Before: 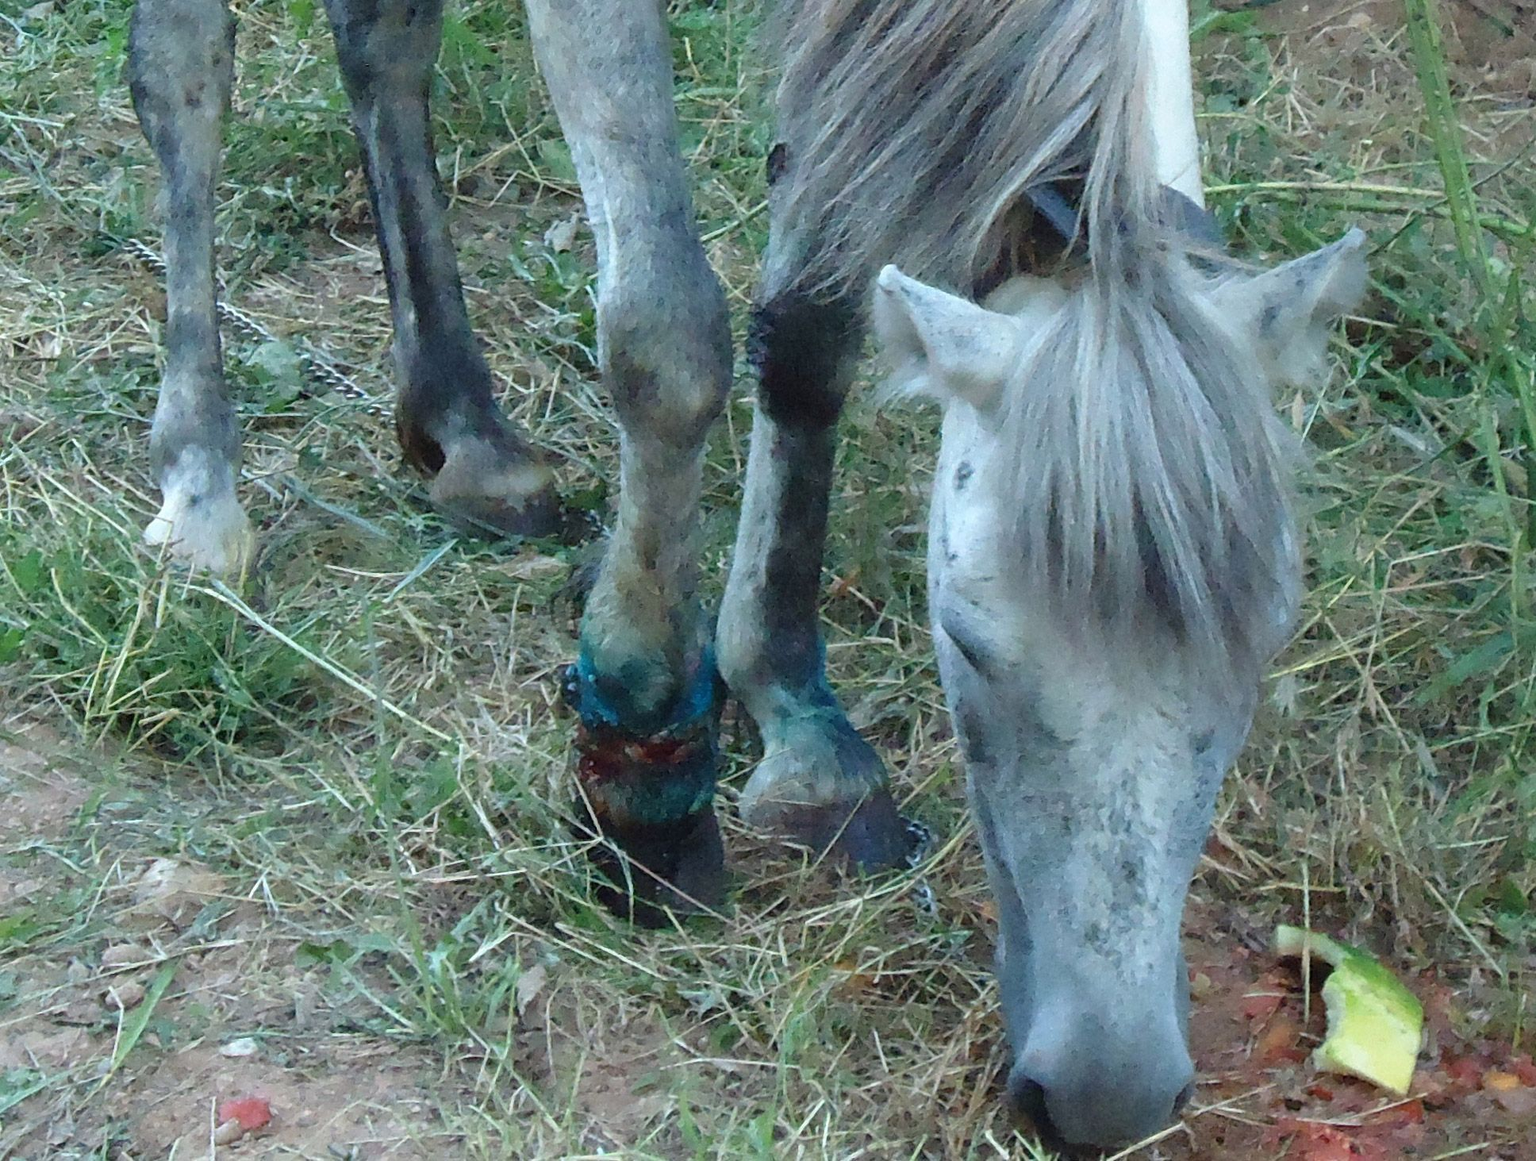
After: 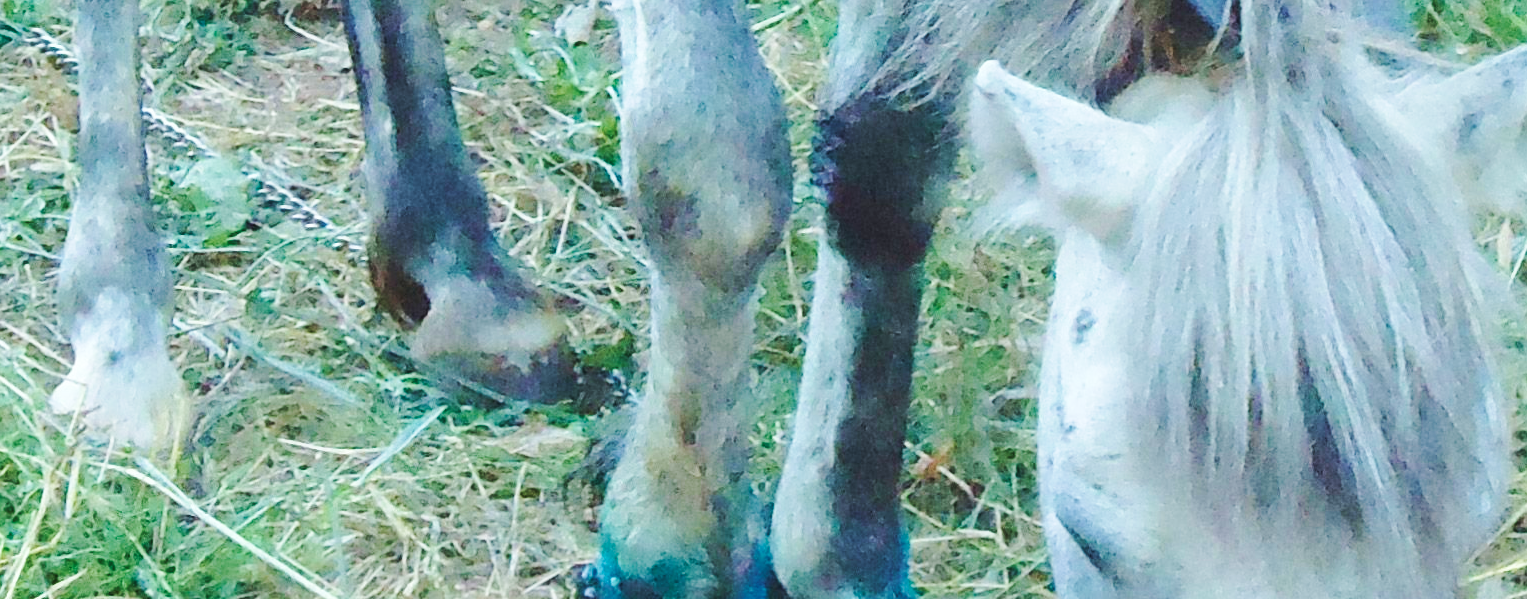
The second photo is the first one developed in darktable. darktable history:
base curve: curves: ch0 [(0, 0.007) (0.028, 0.063) (0.121, 0.311) (0.46, 0.743) (0.859, 0.957) (1, 1)], preserve colors none
velvia: strength 39.82%
crop: left 6.788%, top 18.693%, right 14.329%, bottom 40.355%
